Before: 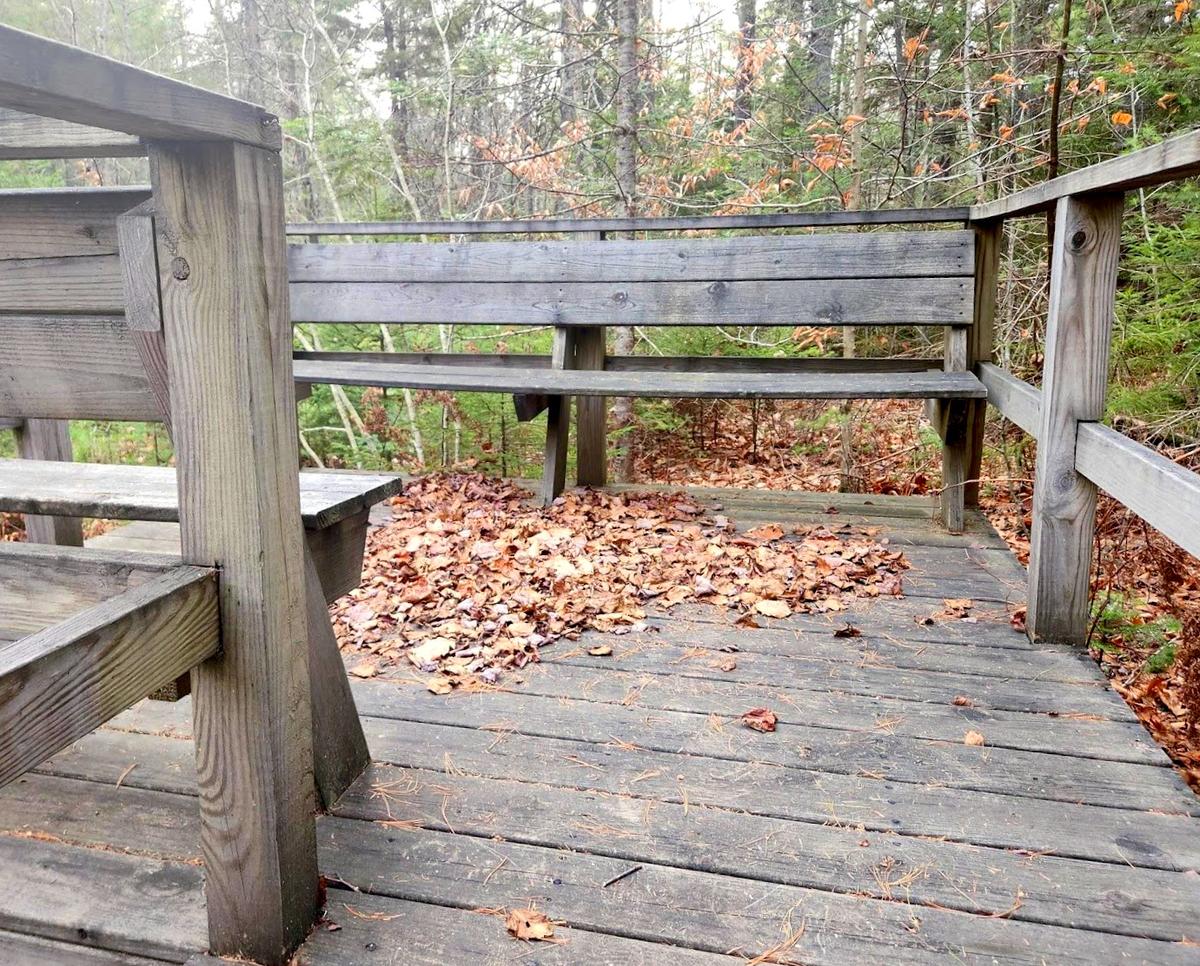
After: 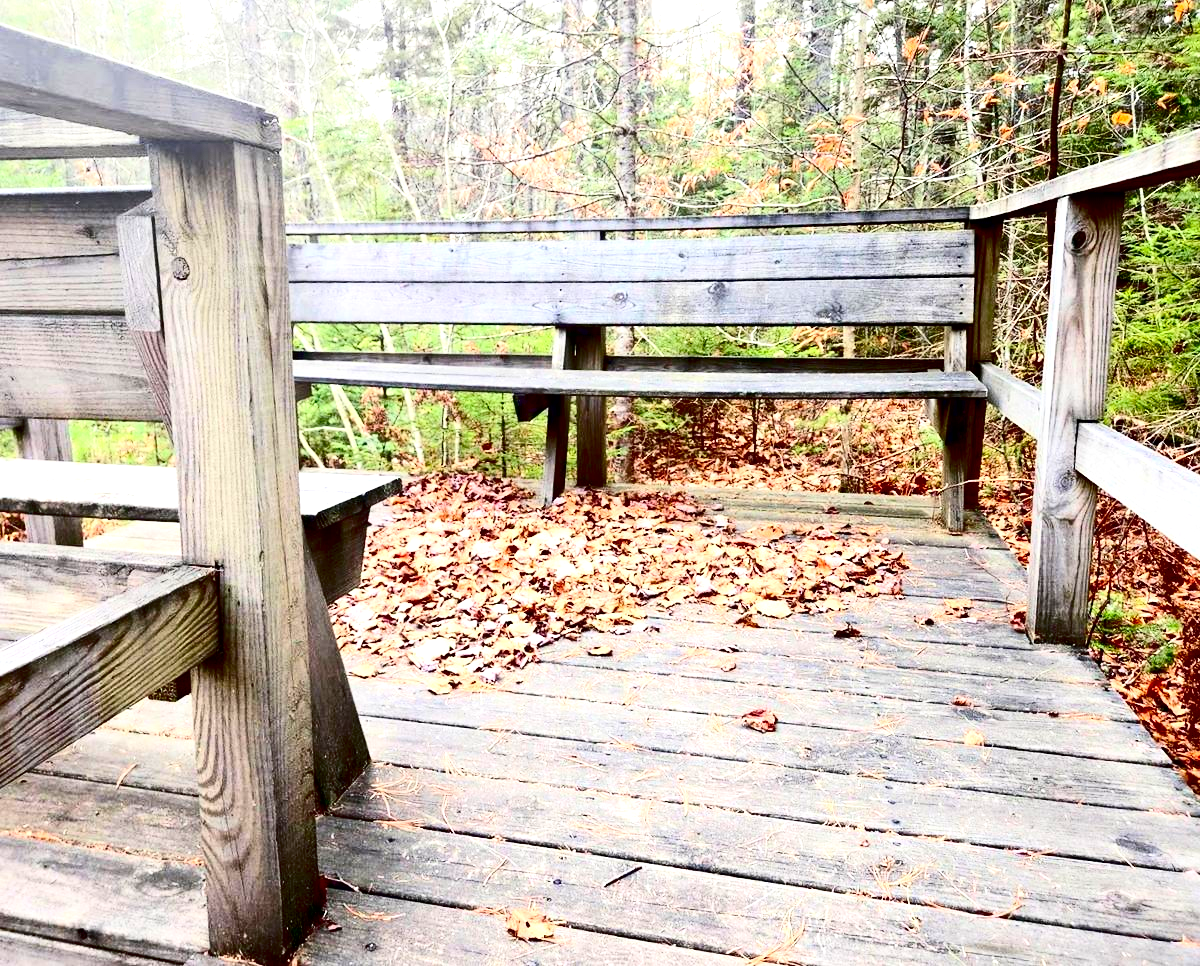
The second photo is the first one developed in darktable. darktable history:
exposure: black level correction 0.012, exposure 0.7 EV, compensate exposure bias true, compensate highlight preservation false
contrast brightness saturation: contrast 0.32, brightness -0.08, saturation 0.17
